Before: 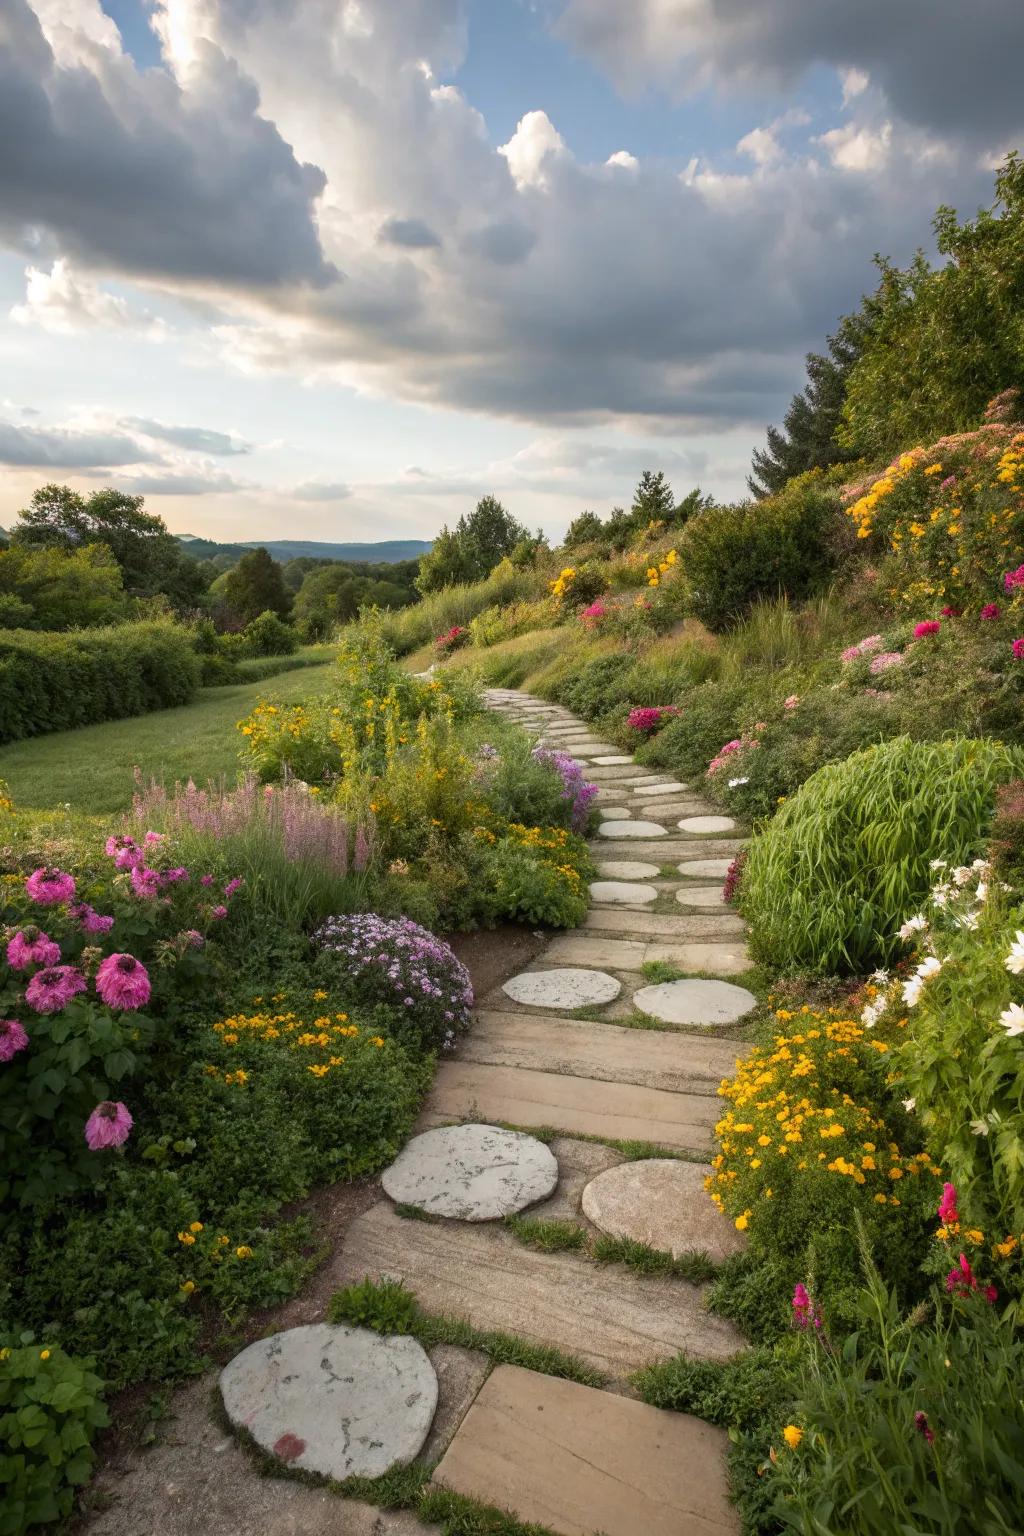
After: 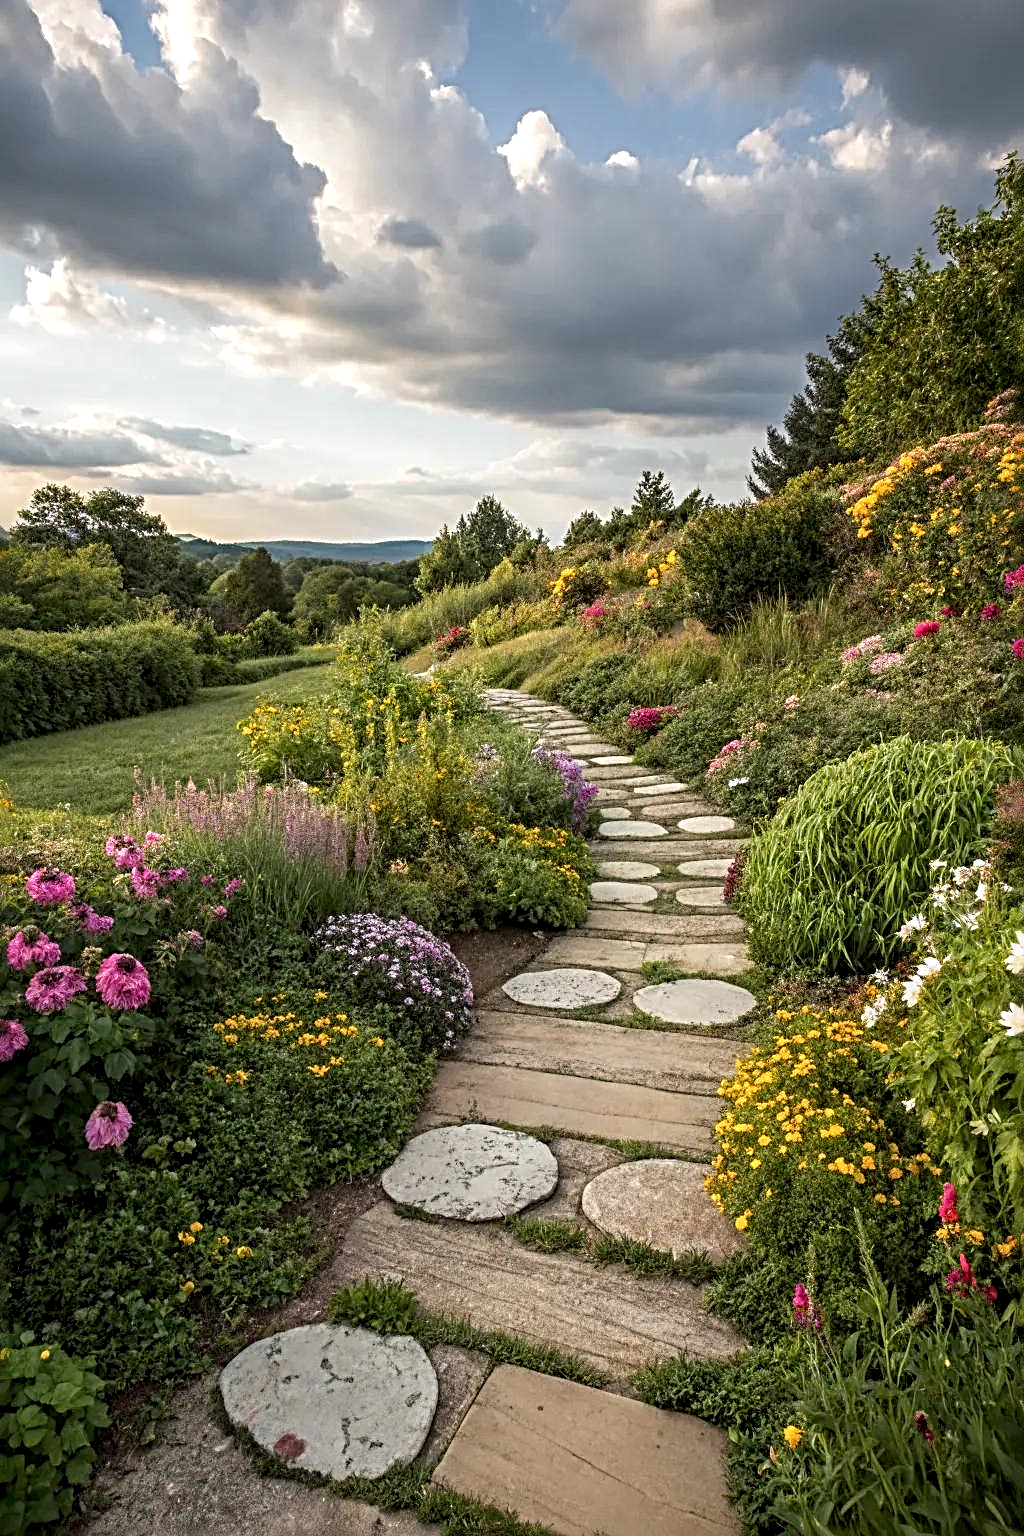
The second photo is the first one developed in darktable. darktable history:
sharpen: radius 3.69, amount 0.928
local contrast: detail 130%
shadows and highlights: radius 331.84, shadows 53.55, highlights -100, compress 94.63%, highlights color adjustment 73.23%, soften with gaussian
